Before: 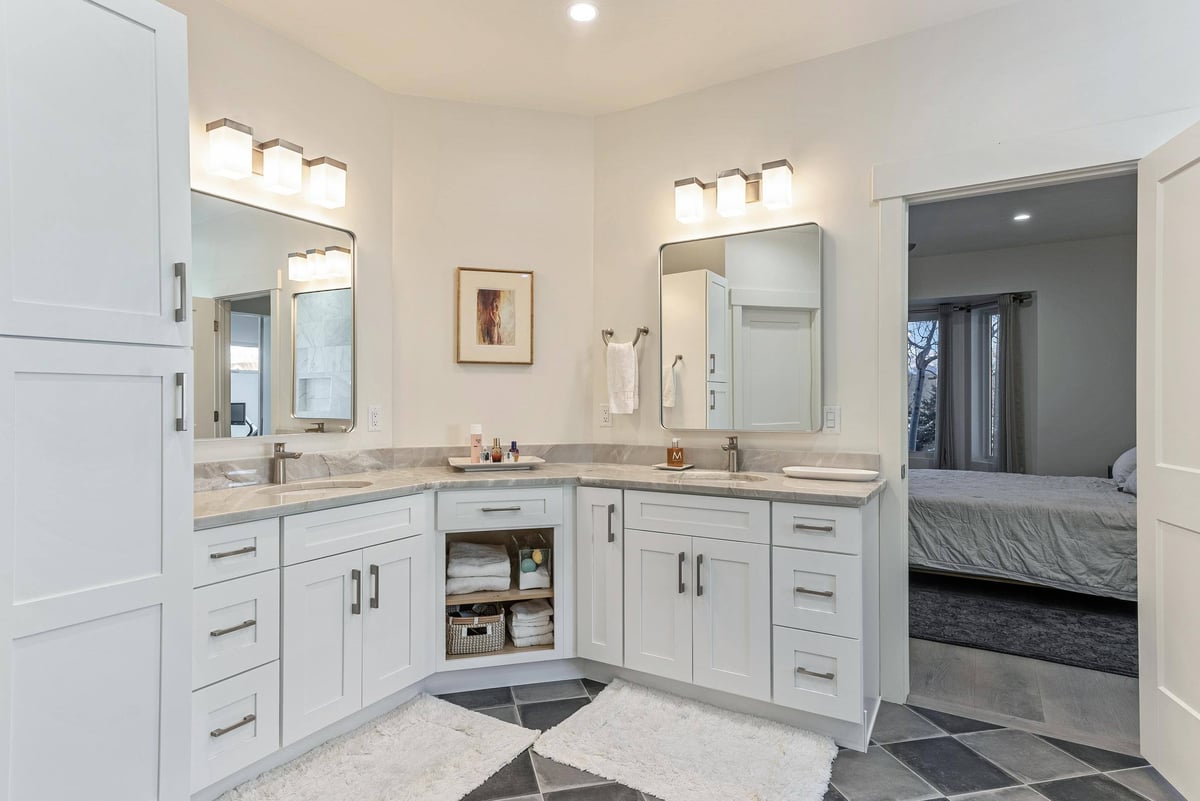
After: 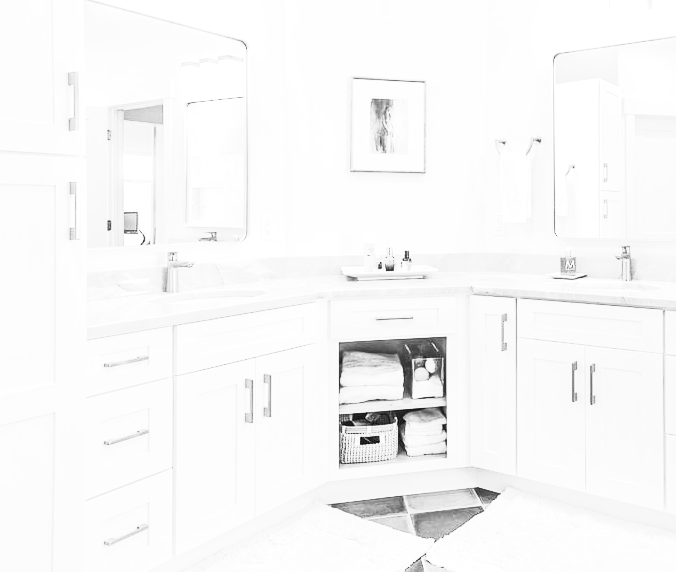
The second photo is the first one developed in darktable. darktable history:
exposure: black level correction 0, exposure 1.45 EV, compensate exposure bias true, compensate highlight preservation false
contrast brightness saturation: contrast 0.57, brightness 0.57, saturation -0.34
crop: left 8.966%, top 23.852%, right 34.699%, bottom 4.703%
monochrome: a -35.87, b 49.73, size 1.7
